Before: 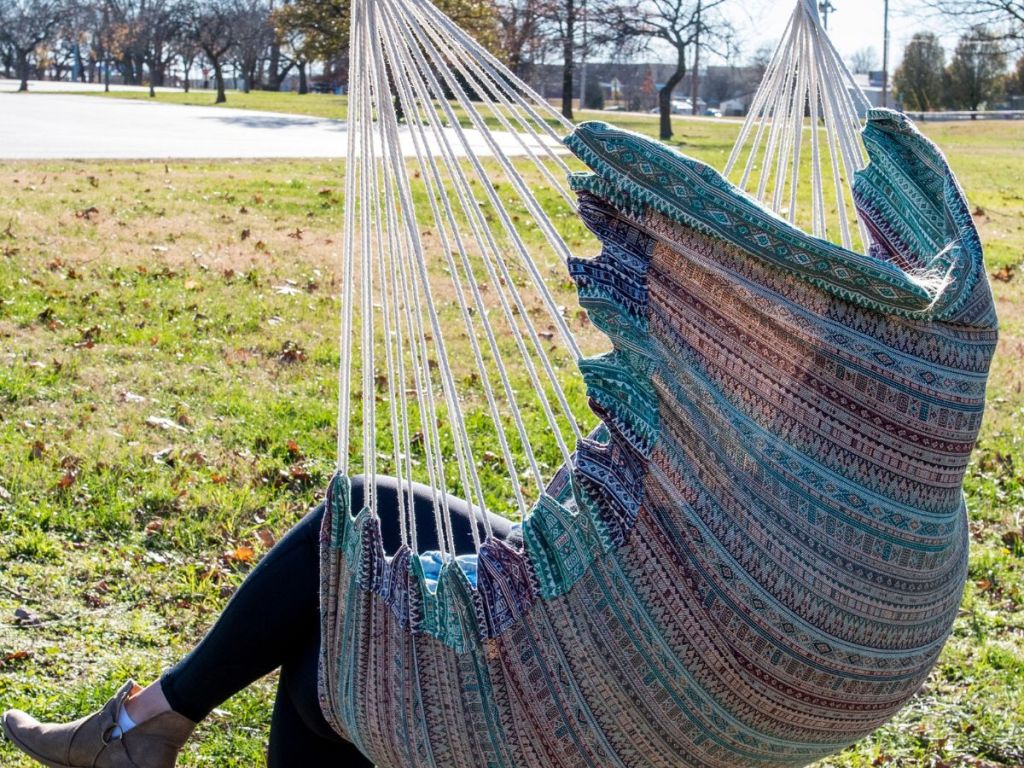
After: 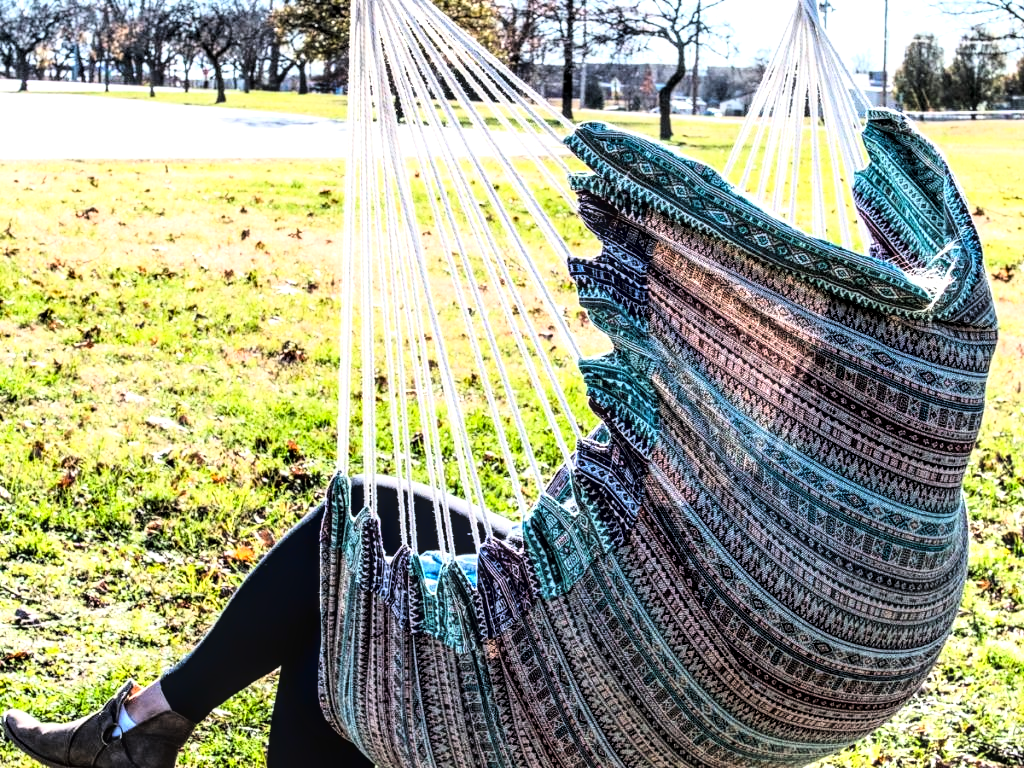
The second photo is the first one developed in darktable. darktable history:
tone equalizer: -8 EV -0.75 EV, -7 EV -0.7 EV, -6 EV -0.6 EV, -5 EV -0.4 EV, -3 EV 0.4 EV, -2 EV 0.6 EV, -1 EV 0.7 EV, +0 EV 0.75 EV, edges refinement/feathering 500, mask exposure compensation -1.57 EV, preserve details no
local contrast: detail 142%
tone curve: curves: ch0 [(0, 0.016) (0.11, 0.039) (0.259, 0.235) (0.383, 0.437) (0.499, 0.597) (0.733, 0.867) (0.843, 0.948) (1, 1)], color space Lab, linked channels, preserve colors none
